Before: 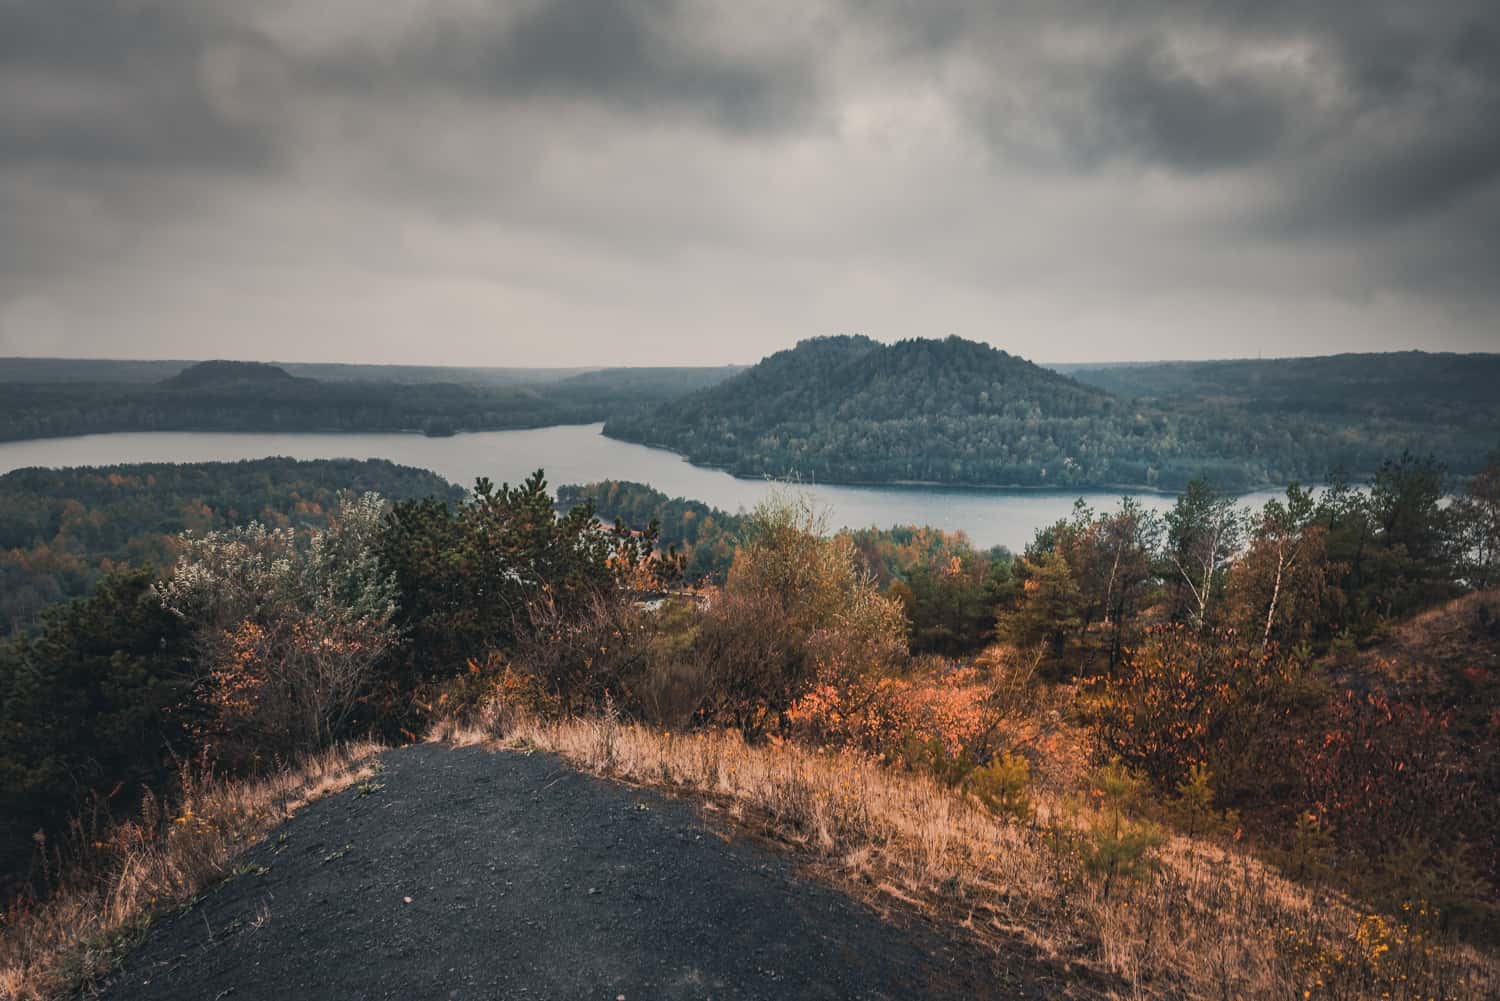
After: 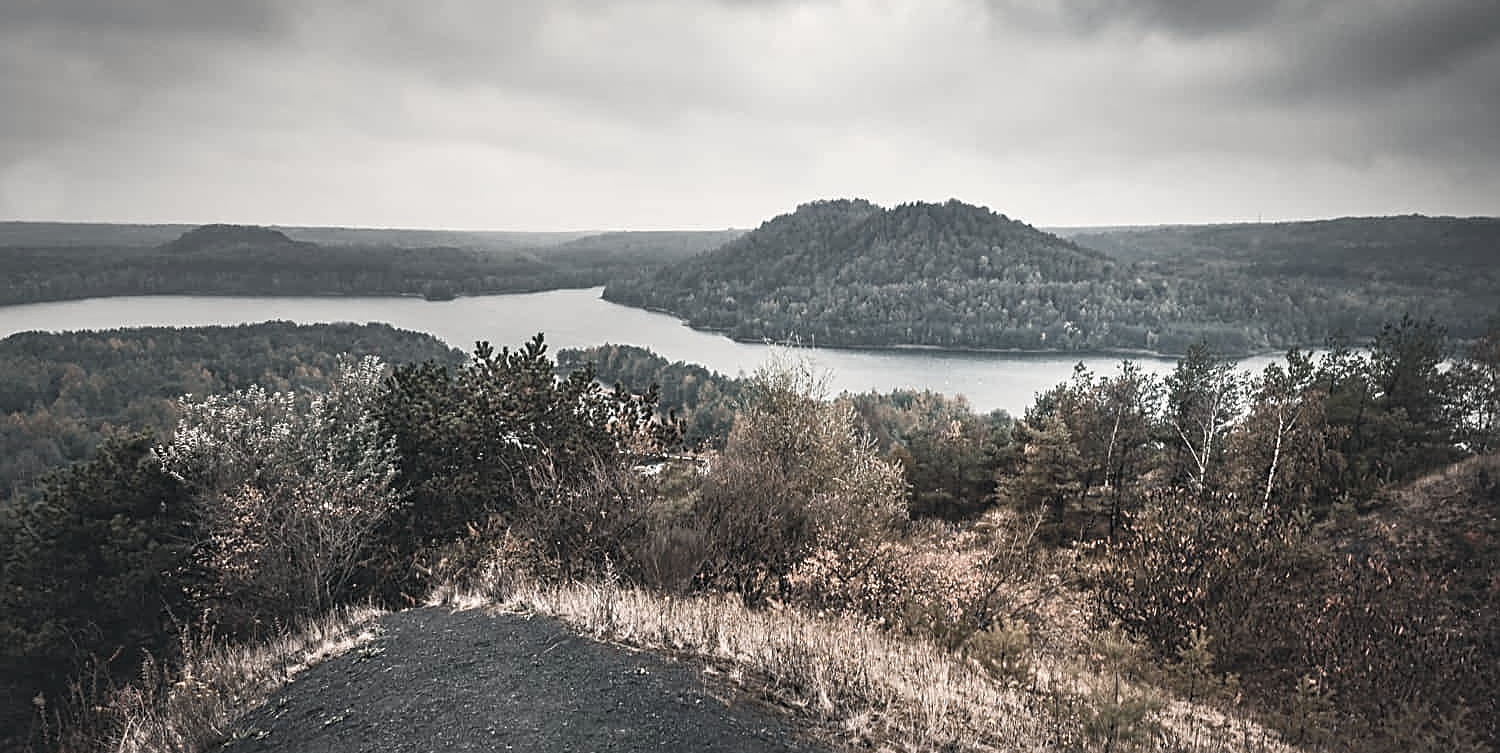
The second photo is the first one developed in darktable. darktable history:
color balance rgb: perceptual saturation grading › global saturation 20%, perceptual saturation grading › highlights -24.837%, perceptual saturation grading › shadows 49.535%, global vibrance 14.331%
crop: top 13.645%, bottom 11.116%
exposure: exposure 0.635 EV, compensate highlight preservation false
contrast equalizer: y [[0.502, 0.505, 0.512, 0.529, 0.564, 0.588], [0.5 ×6], [0.502, 0.505, 0.512, 0.529, 0.564, 0.588], [0, 0.001, 0.001, 0.004, 0.008, 0.011], [0, 0.001, 0.001, 0.004, 0.008, 0.011]]
color correction: highlights b* -0.025, saturation 0.249
sharpen: on, module defaults
